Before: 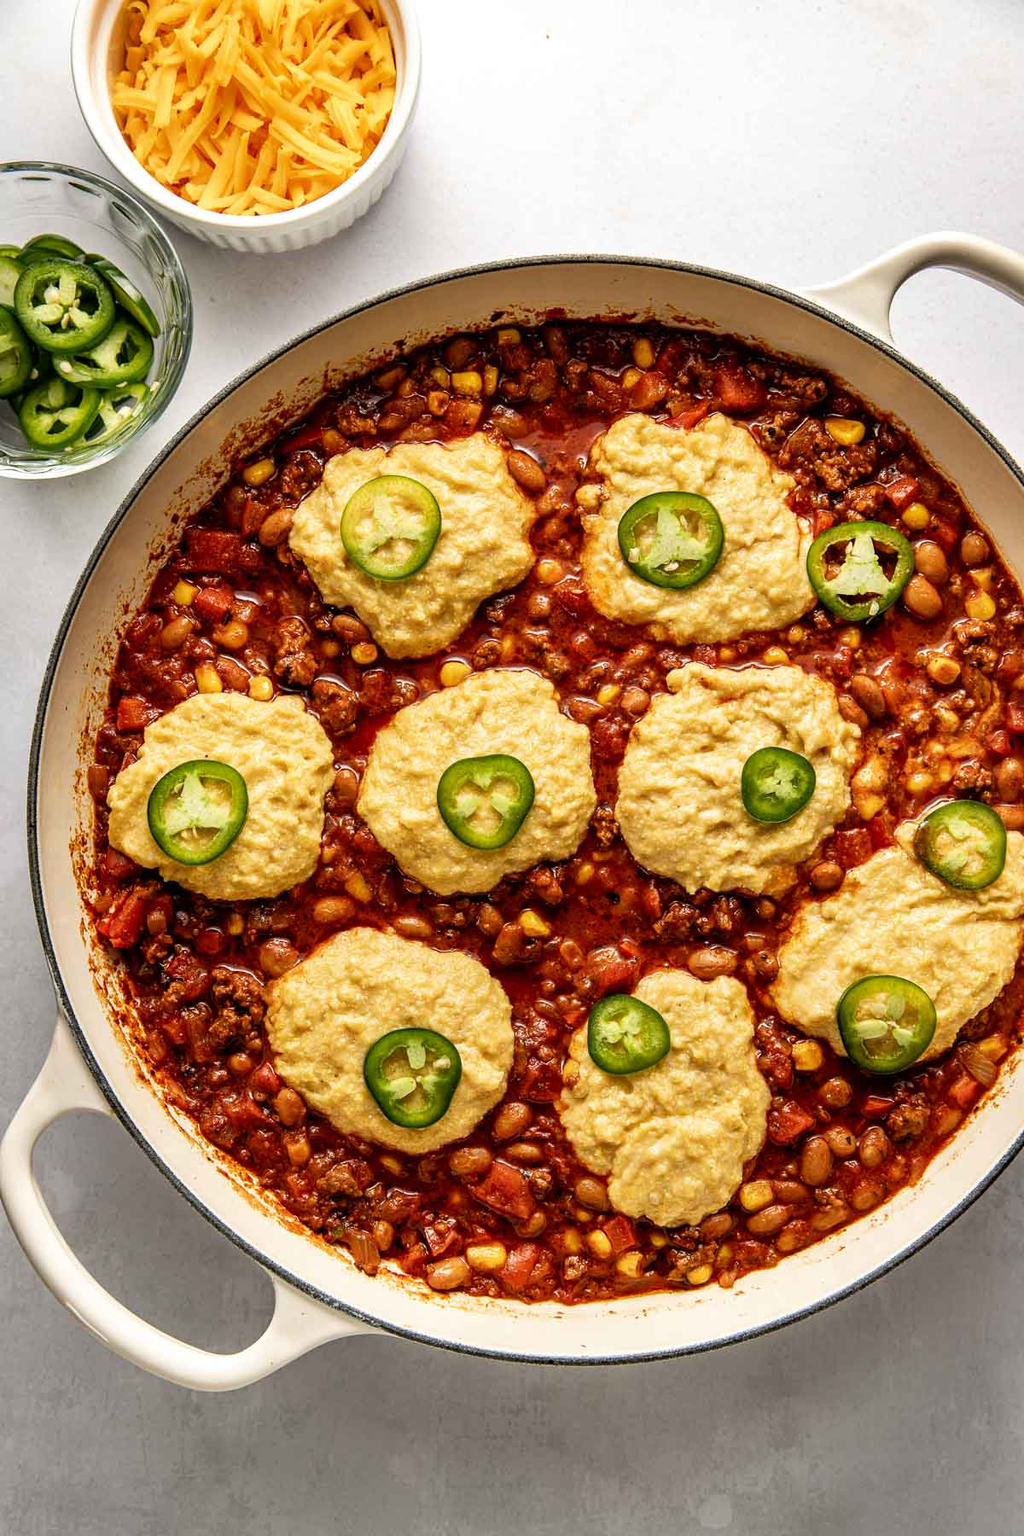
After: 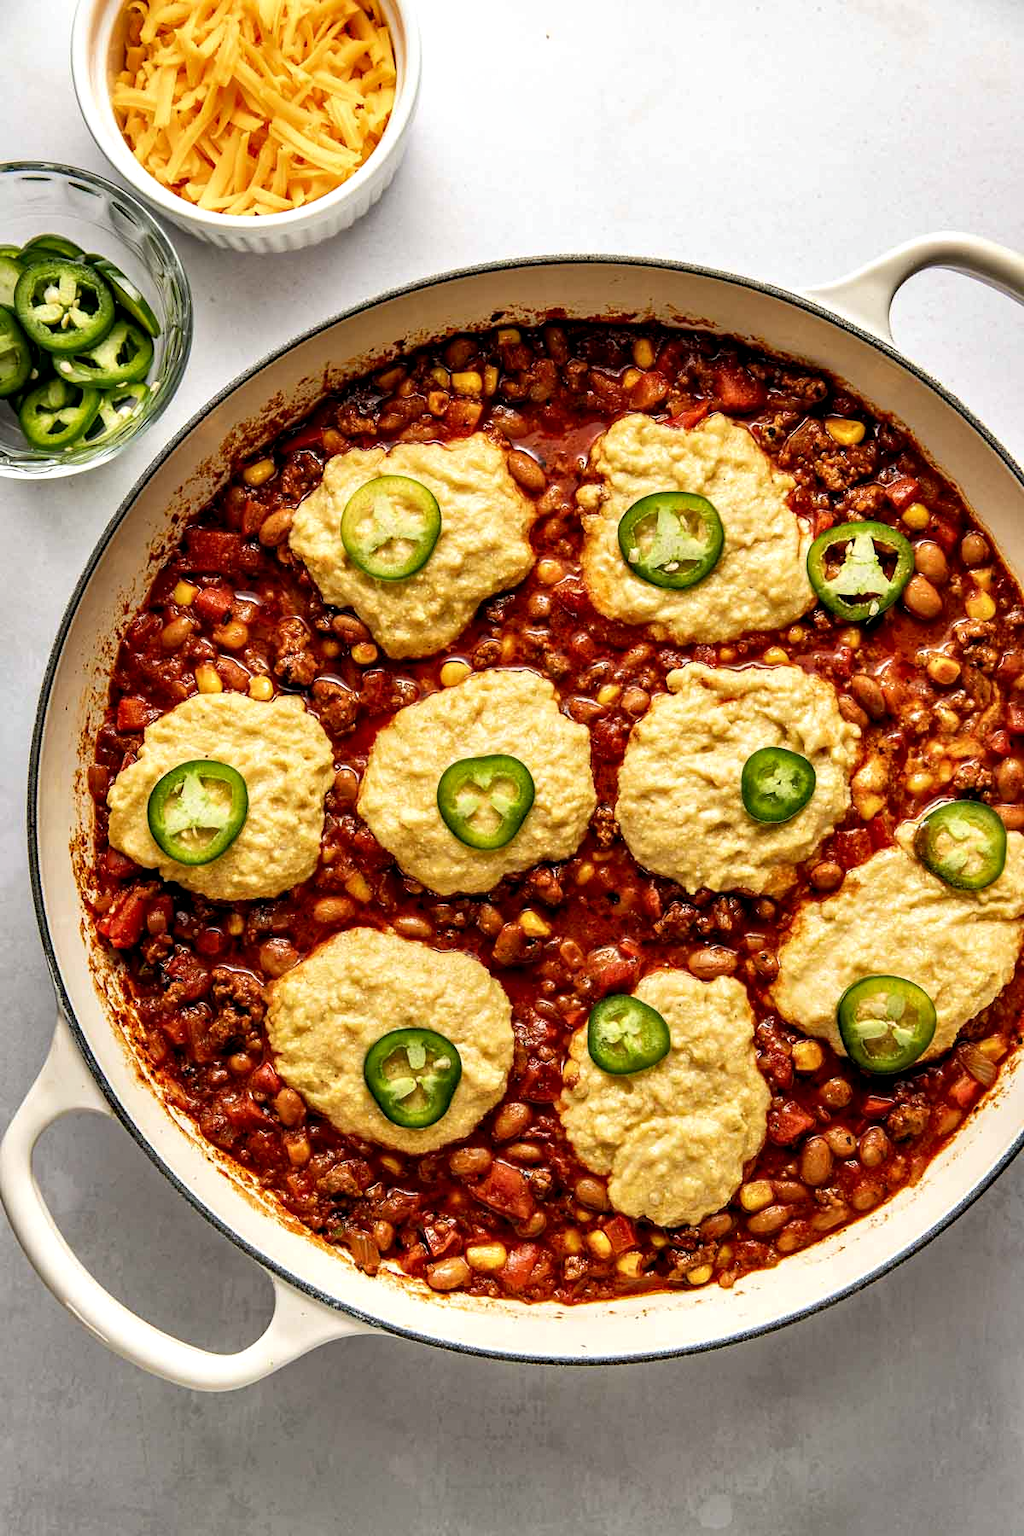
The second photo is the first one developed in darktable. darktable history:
contrast equalizer: y [[0.6 ×6], [0.55 ×6], [0 ×6], [0 ×6], [0 ×6]], mix 0.284
